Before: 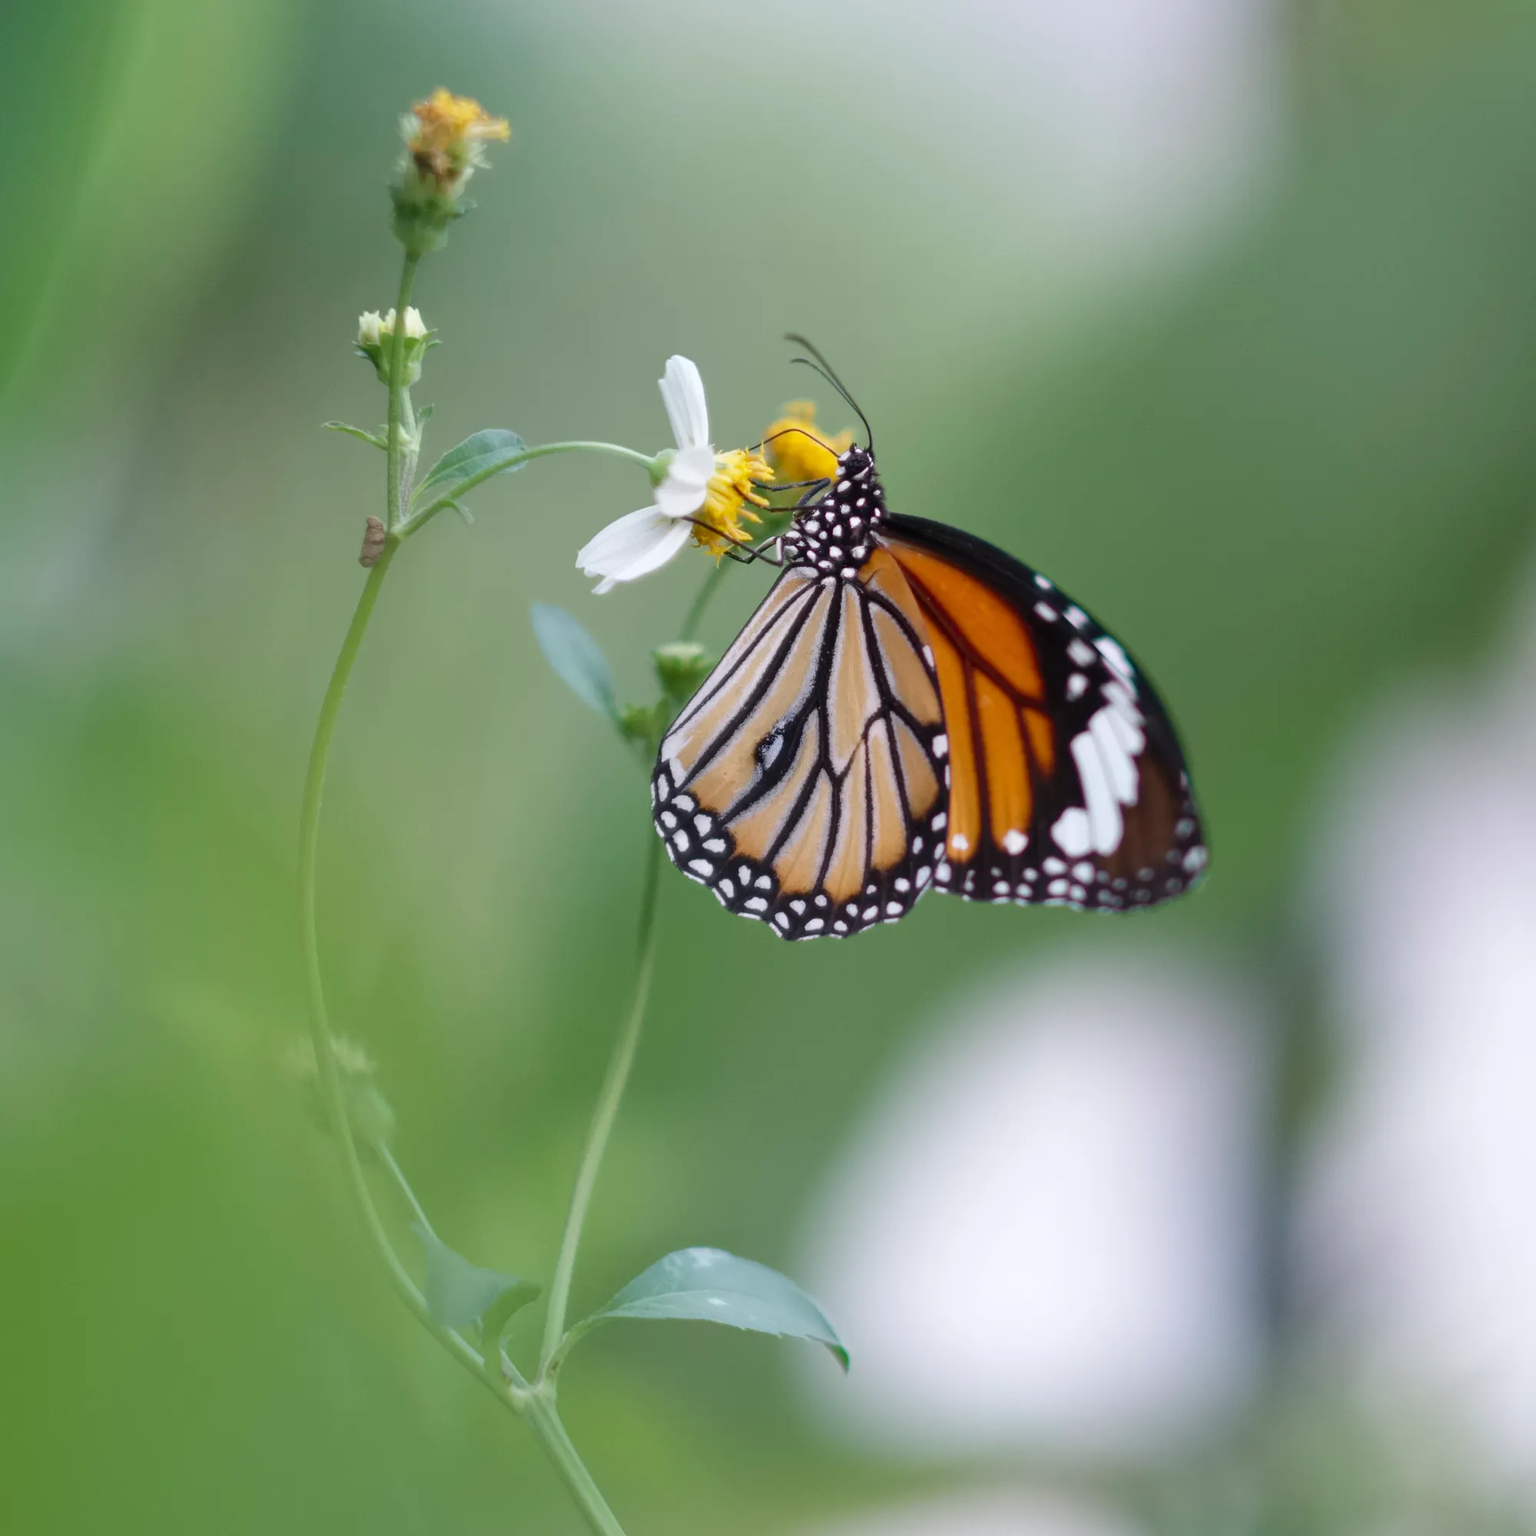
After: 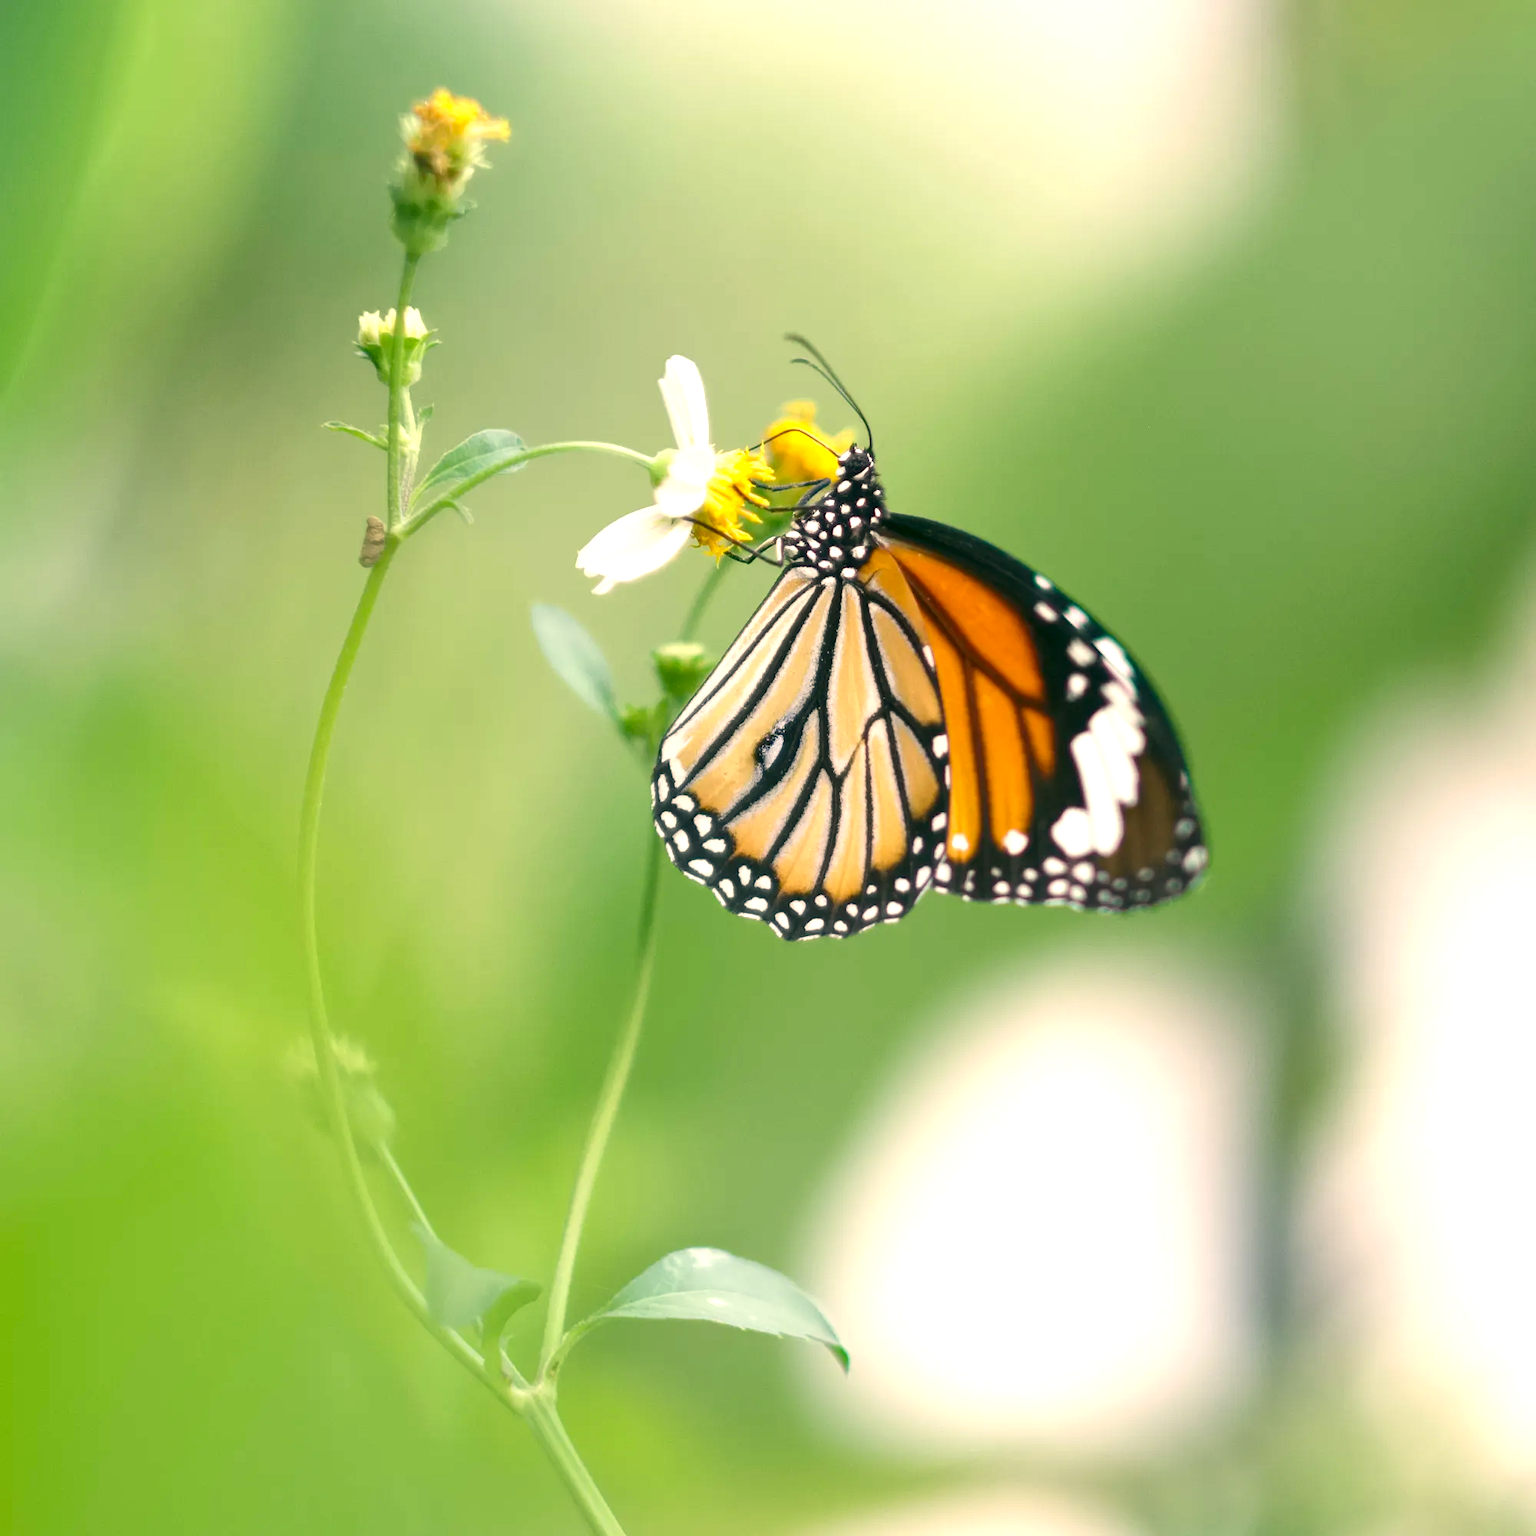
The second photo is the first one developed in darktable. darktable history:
color correction: highlights a* 4.92, highlights b* 23.56, shadows a* -16.21, shadows b* 4.03
exposure: black level correction 0, exposure 0.896 EV, compensate exposure bias true, compensate highlight preservation false
